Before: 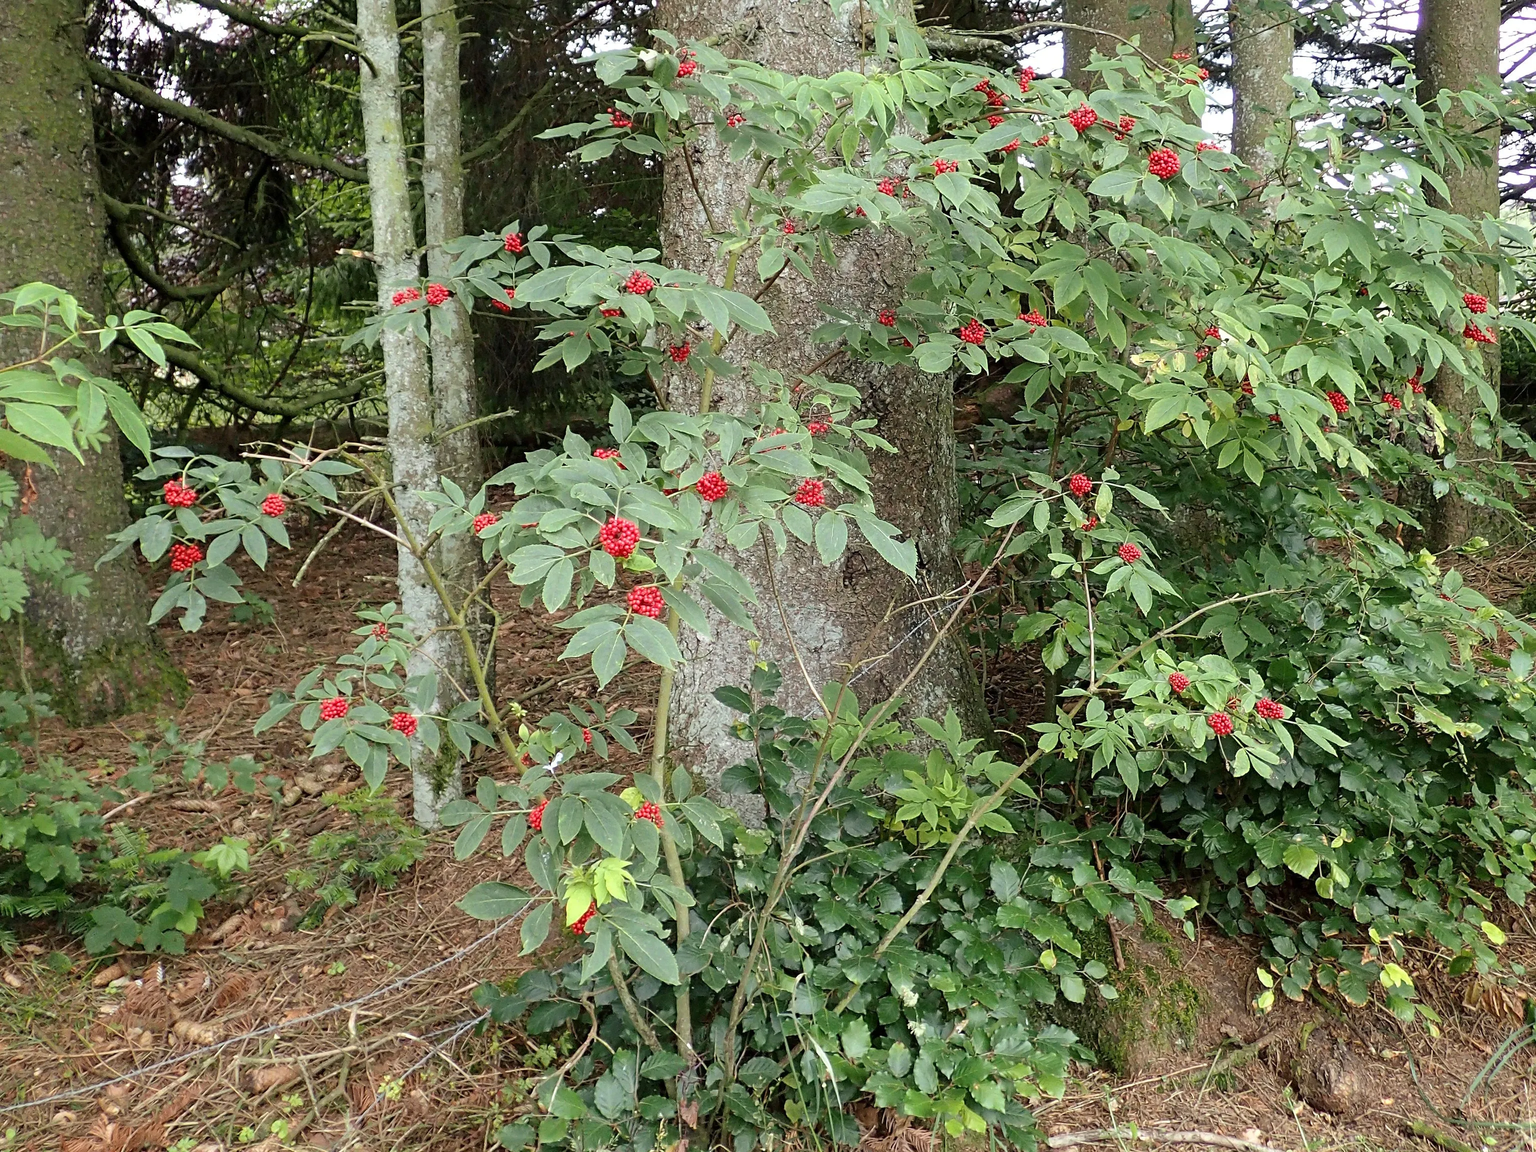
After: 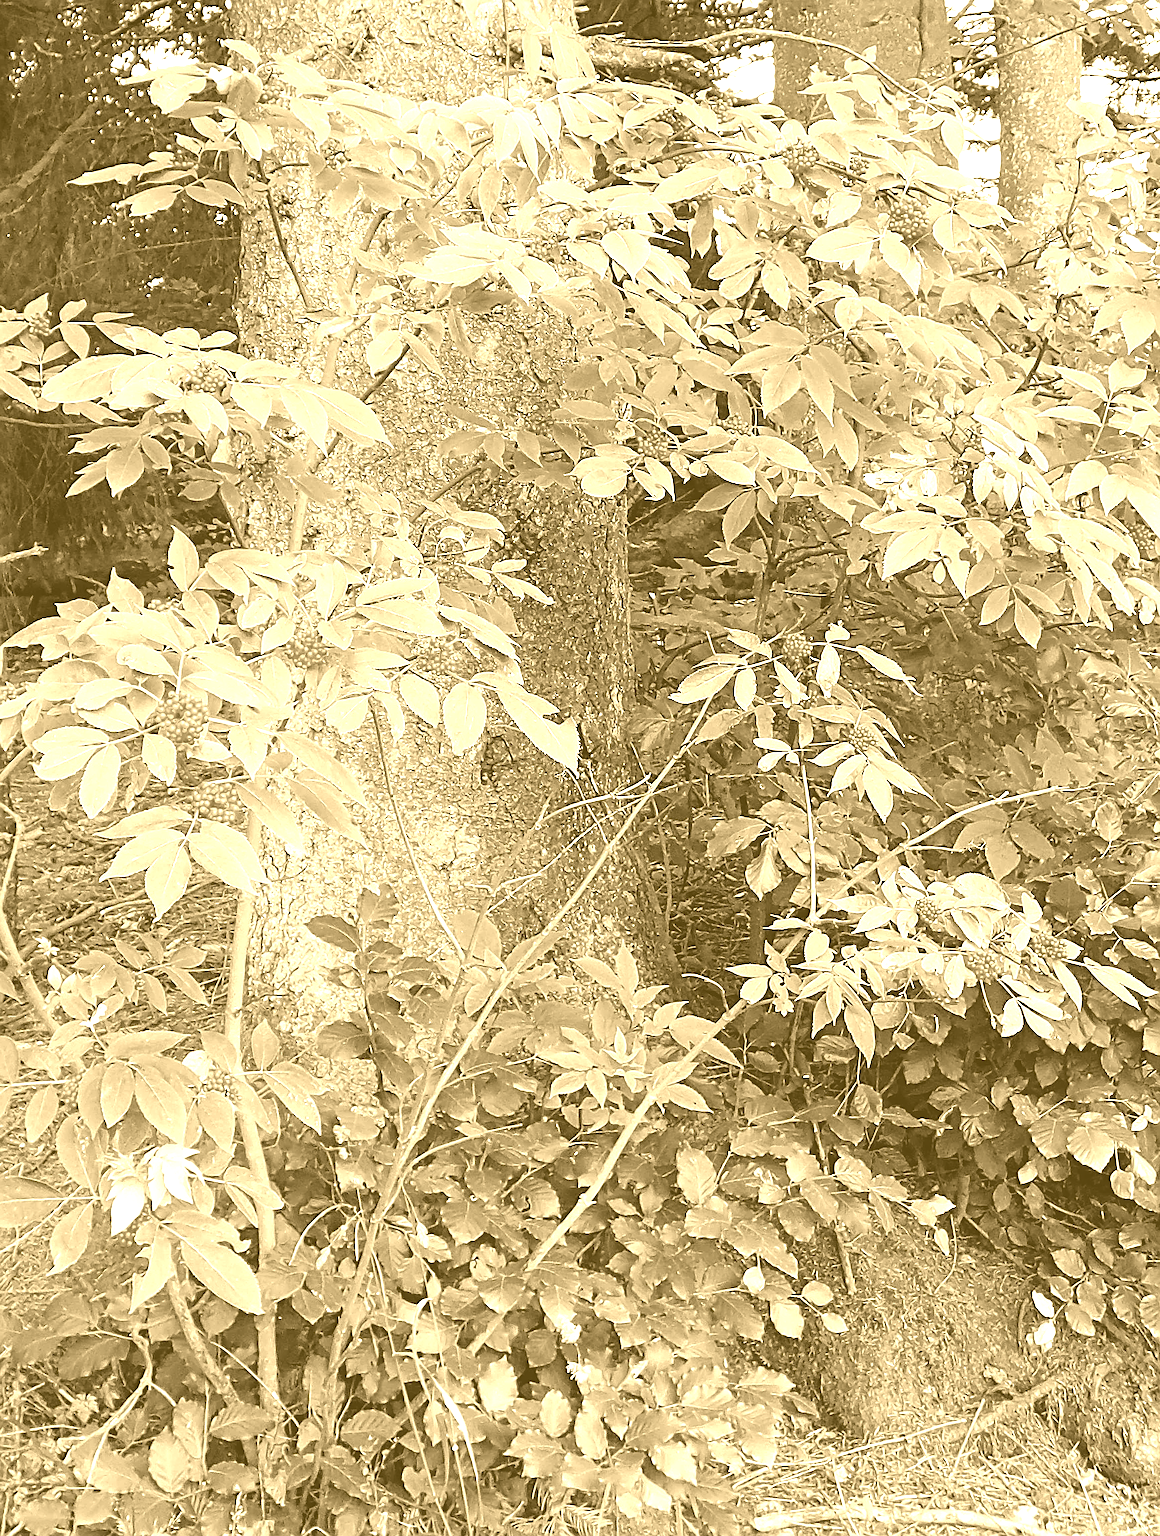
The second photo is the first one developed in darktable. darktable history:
sharpen: on, module defaults
crop: left 31.458%, top 0%, right 11.876%
colorize: hue 36°, source mix 100%
